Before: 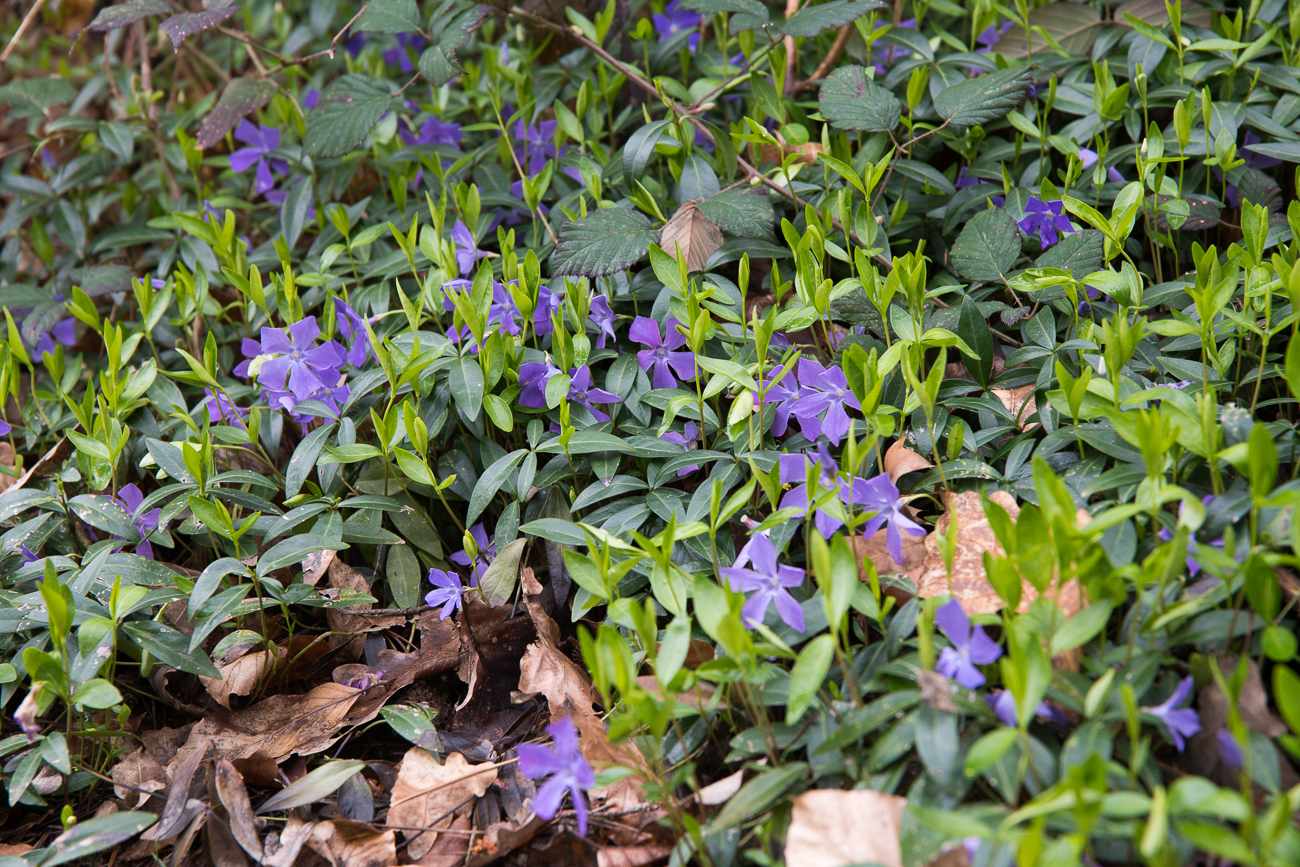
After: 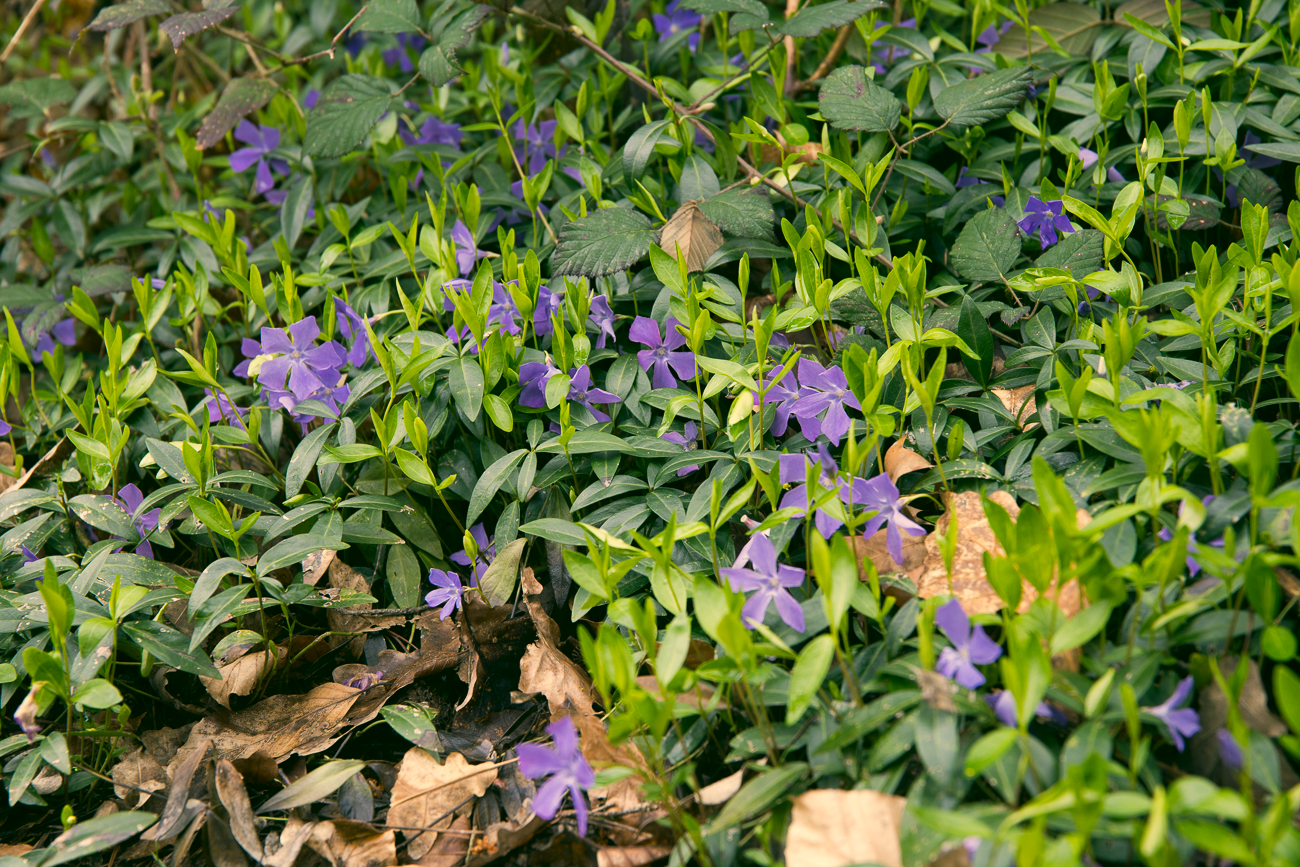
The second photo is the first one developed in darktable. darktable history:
color correction: highlights a* 5.07, highlights b* 23.91, shadows a* -15.71, shadows b* 3.71
